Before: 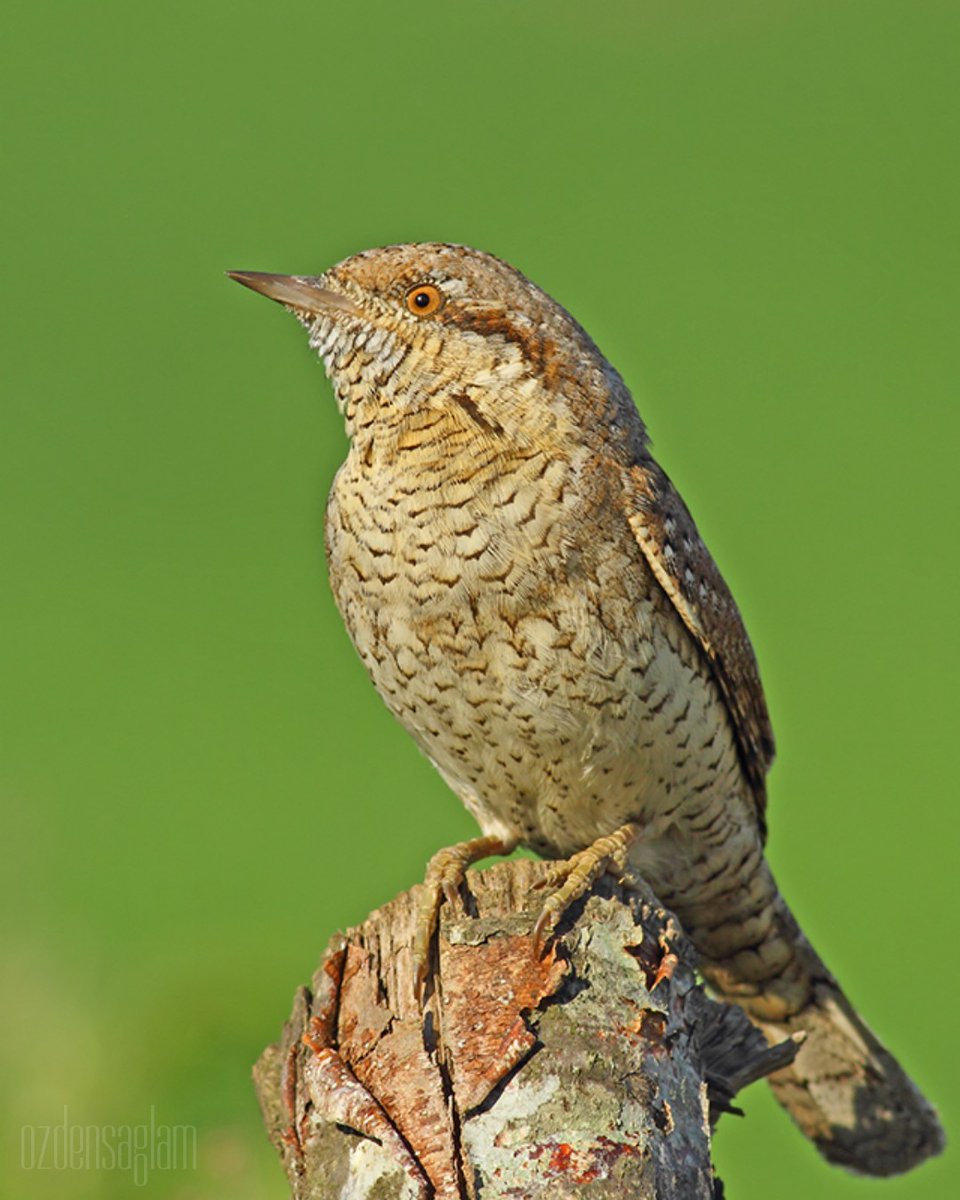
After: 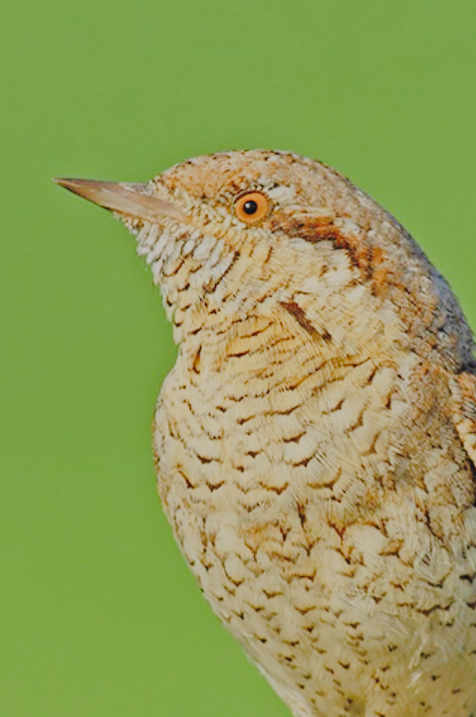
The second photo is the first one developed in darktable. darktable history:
filmic rgb: black relative exposure -7.98 EV, white relative exposure 8.01 EV, threshold 2.95 EV, target black luminance 0%, hardness 2.46, latitude 76.09%, contrast 0.576, shadows ↔ highlights balance 0.015%, iterations of high-quality reconstruction 0, enable highlight reconstruction true
crop: left 17.939%, top 7.759%, right 32.432%, bottom 32.447%
tone curve: curves: ch0 [(0, 0) (0.003, 0.049) (0.011, 0.052) (0.025, 0.057) (0.044, 0.069) (0.069, 0.076) (0.1, 0.09) (0.136, 0.111) (0.177, 0.15) (0.224, 0.197) (0.277, 0.267) (0.335, 0.366) (0.399, 0.477) (0.468, 0.561) (0.543, 0.651) (0.623, 0.733) (0.709, 0.804) (0.801, 0.869) (0.898, 0.924) (1, 1)], preserve colors none
